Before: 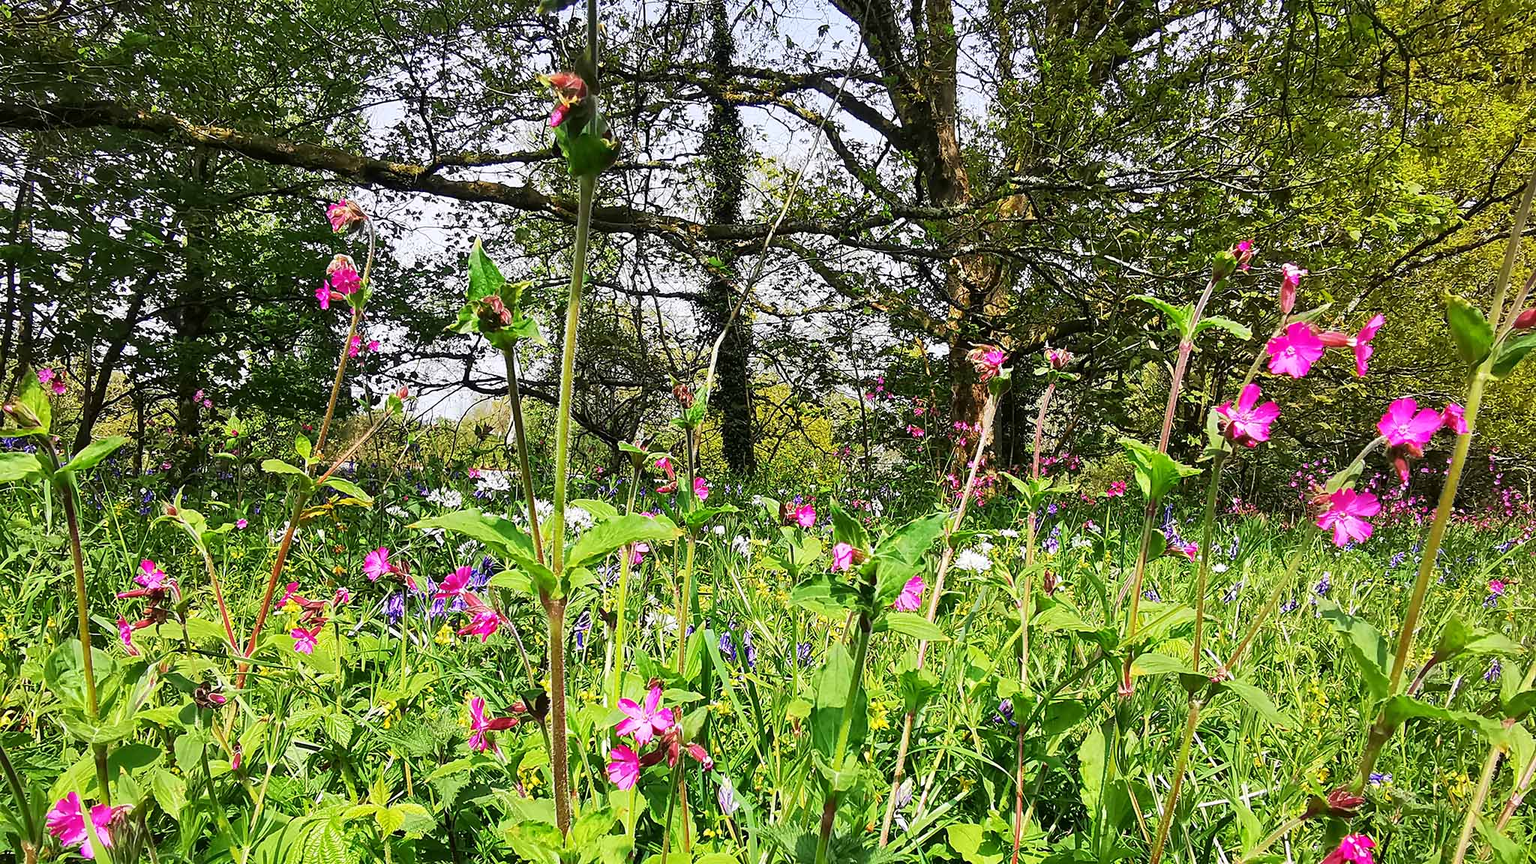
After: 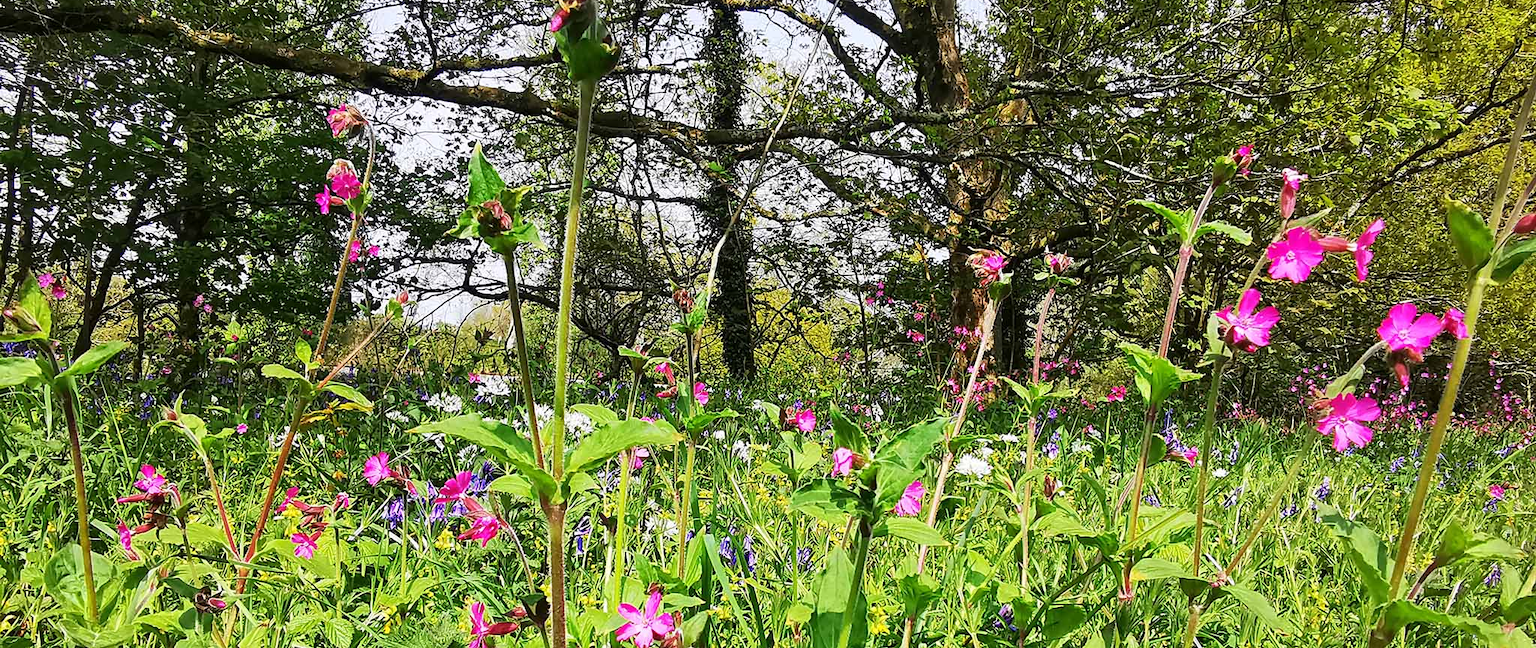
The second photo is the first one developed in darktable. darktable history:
crop: top 11.041%, bottom 13.914%
